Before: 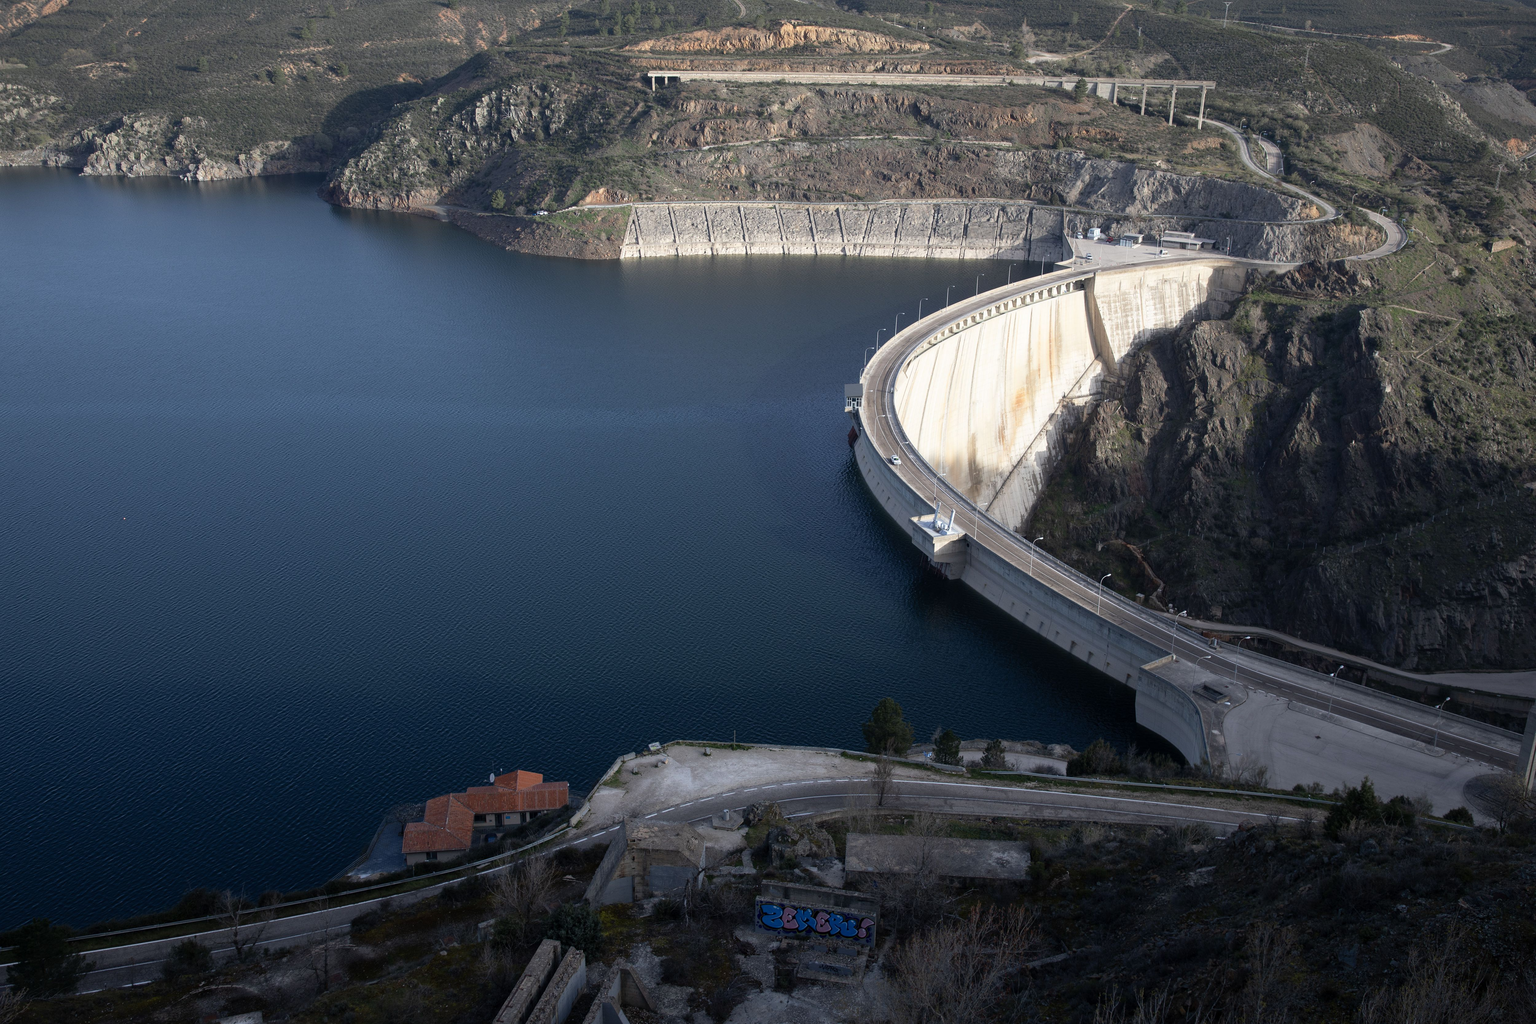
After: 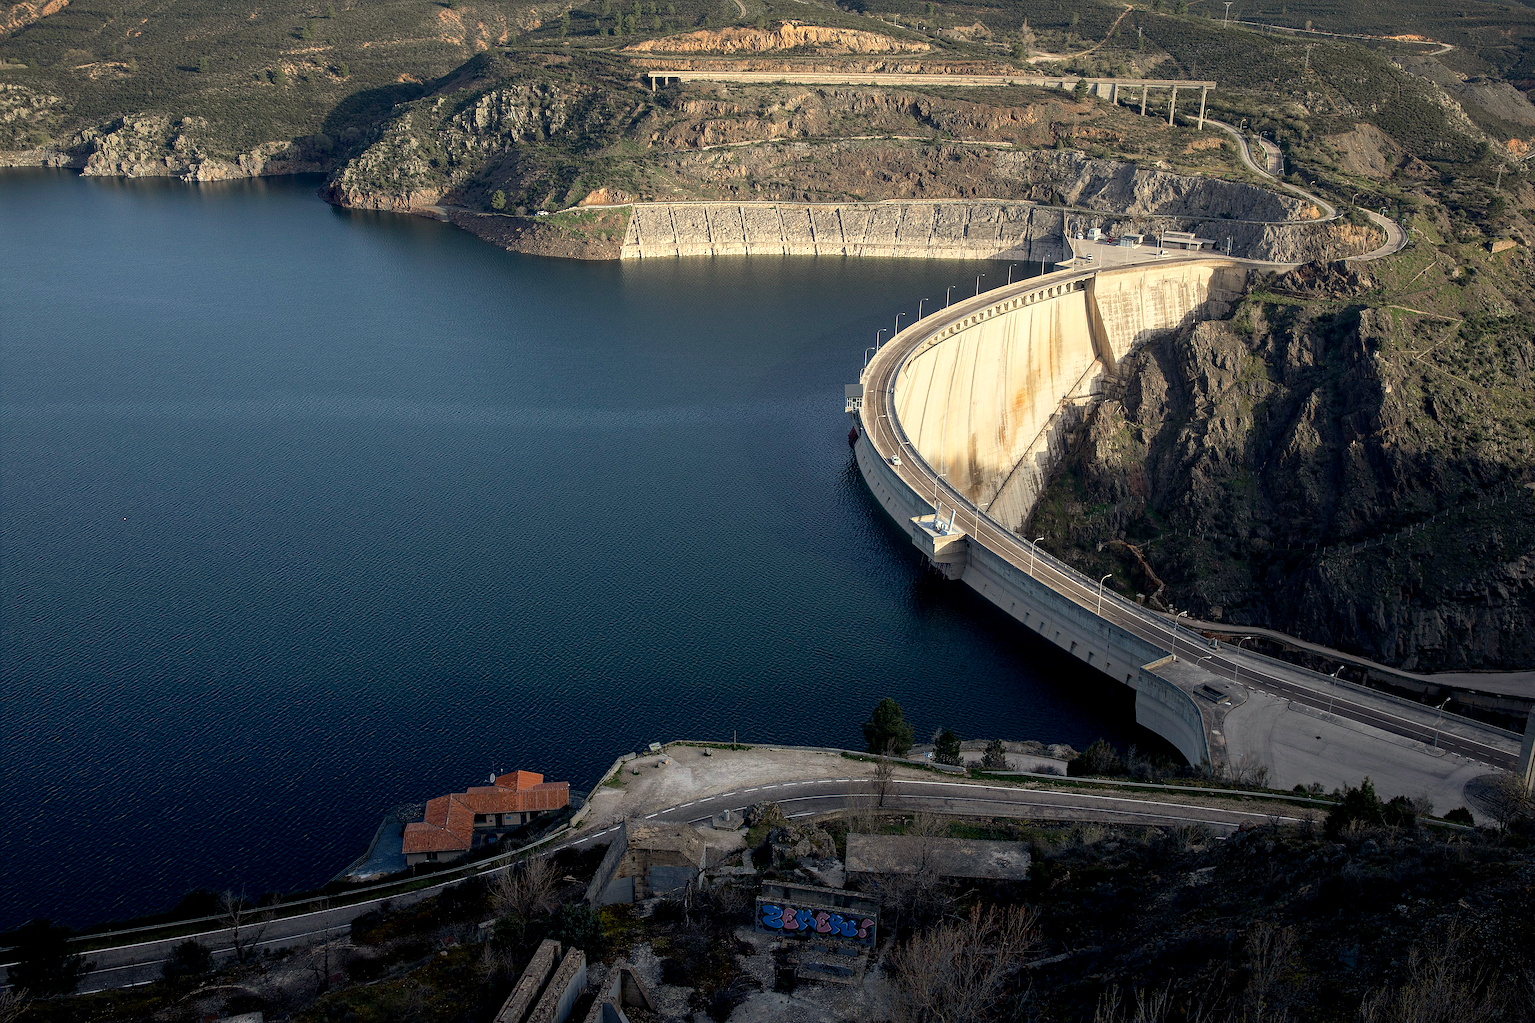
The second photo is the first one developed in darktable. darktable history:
sharpen: radius 1.388, amount 1.252, threshold 0.63
haze removal: adaptive false
color correction: highlights a* 1.46, highlights b* 18.31
local contrast: detail 130%
